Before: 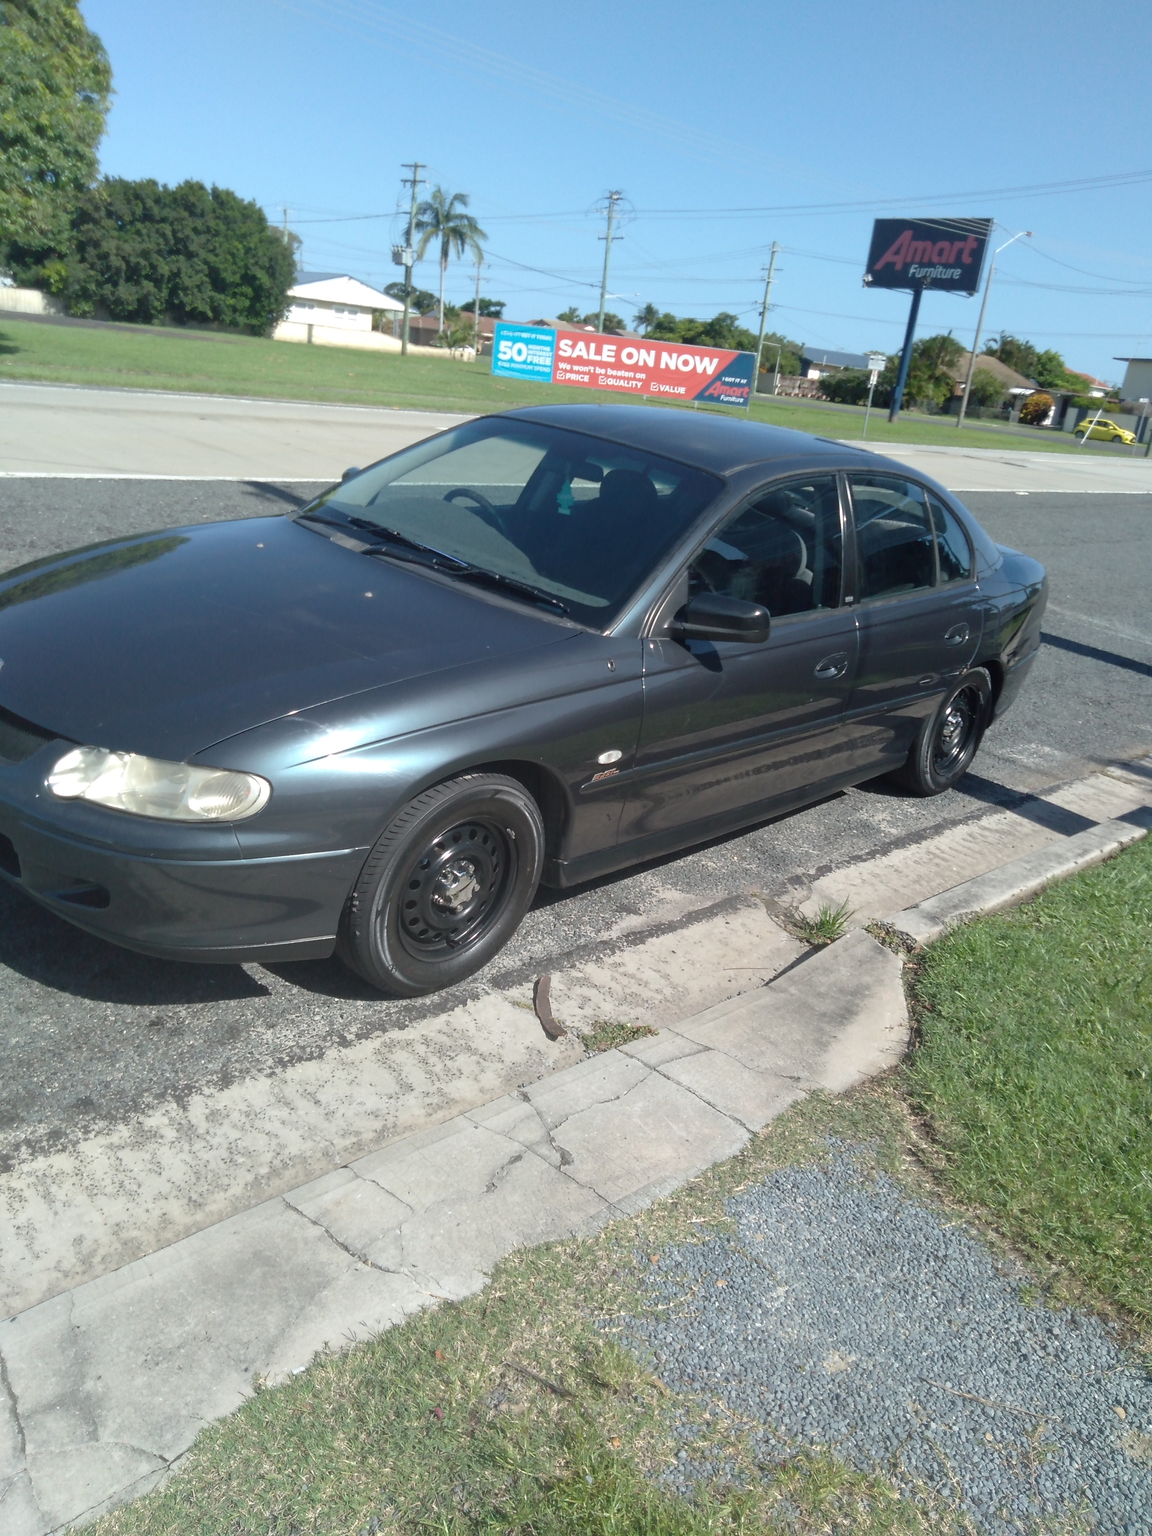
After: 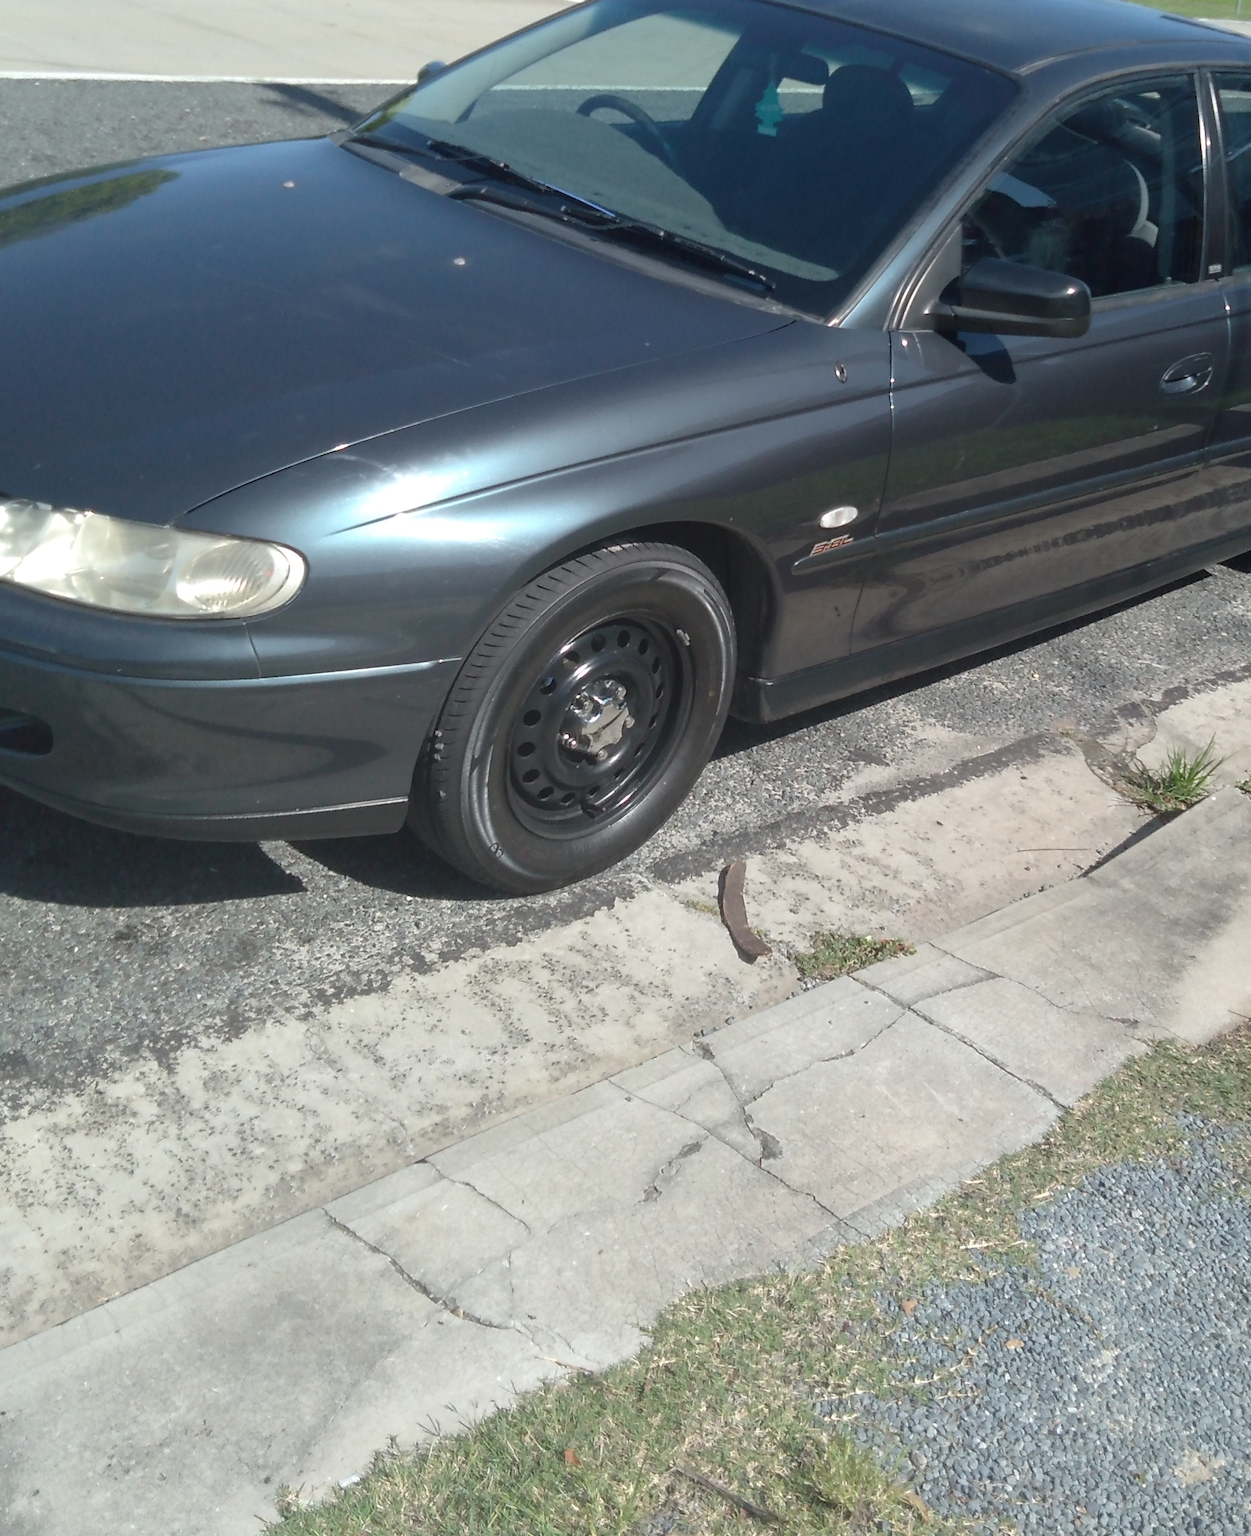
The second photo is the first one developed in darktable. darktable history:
crop: left 6.665%, top 27.89%, right 24.226%, bottom 8.5%
